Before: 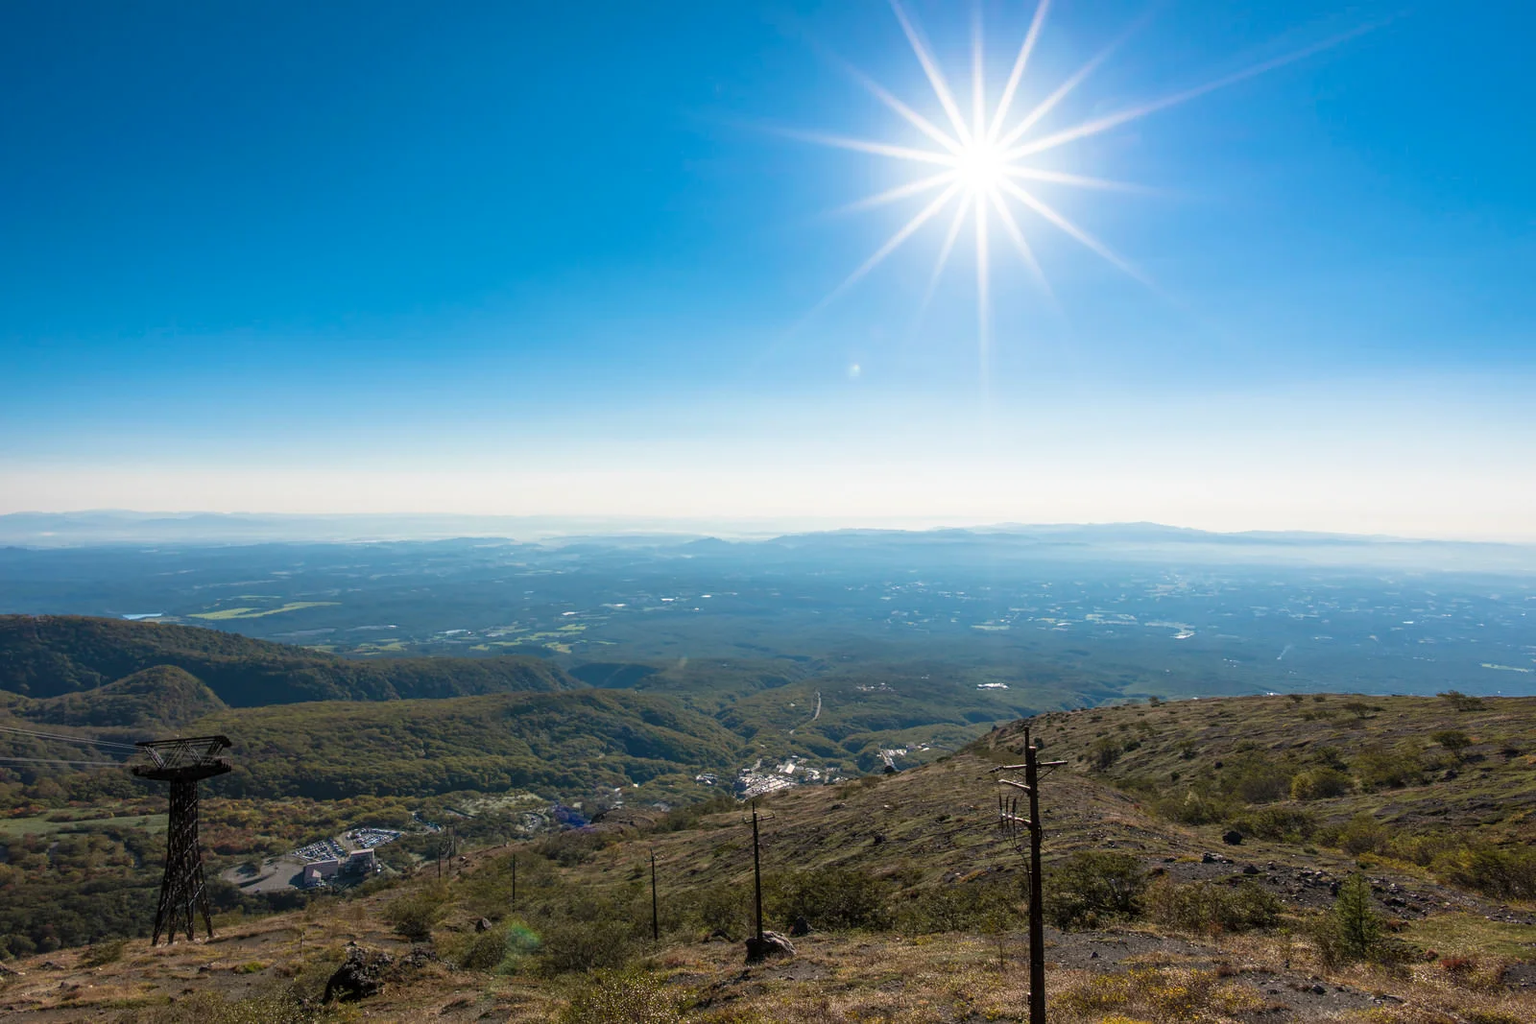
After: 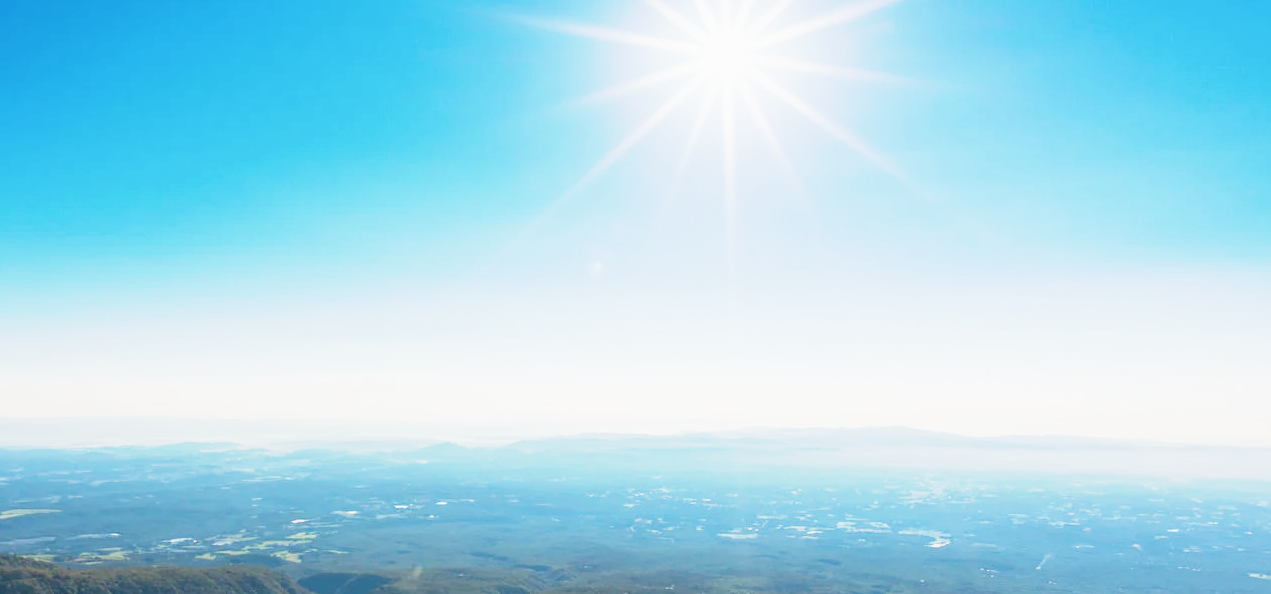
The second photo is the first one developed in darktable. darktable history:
crop: left 18.38%, top 11.092%, right 2.134%, bottom 33.217%
exposure: black level correction -0.002, exposure 0.54 EV, compensate highlight preservation false
base curve: curves: ch0 [(0, 0) (0.088, 0.125) (0.176, 0.251) (0.354, 0.501) (0.613, 0.749) (1, 0.877)], preserve colors none
